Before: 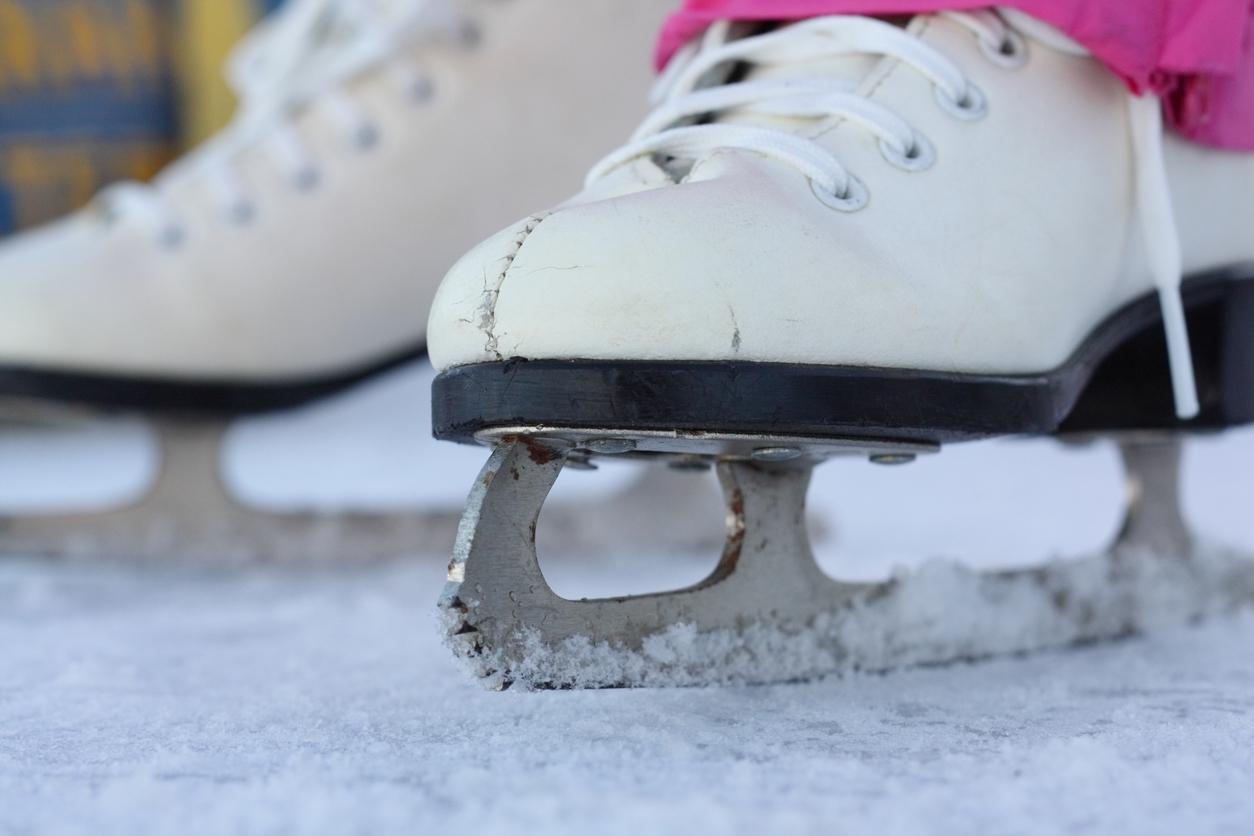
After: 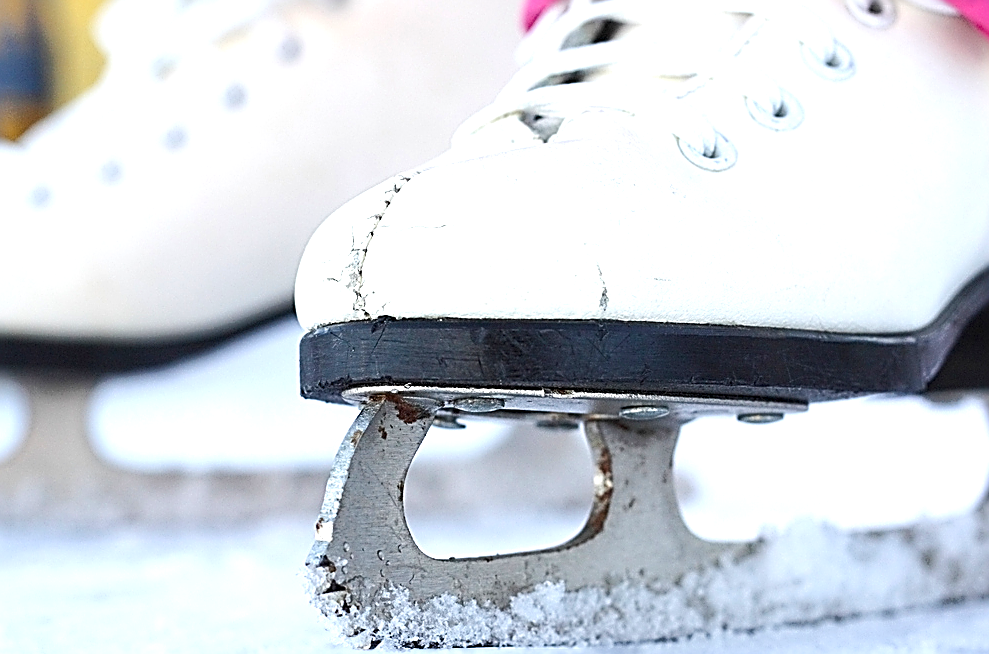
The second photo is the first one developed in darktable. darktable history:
crop and rotate: left 10.599%, top 5.097%, right 10.492%, bottom 16.568%
exposure: black level correction 0, exposure 1 EV, compensate highlight preservation false
sharpen: amount 1.876
color balance rgb: shadows lift › luminance -9.244%, perceptual saturation grading › global saturation -2.194%, perceptual saturation grading › highlights -7.524%, perceptual saturation grading › mid-tones 8.314%, perceptual saturation grading › shadows 5.228%, global vibrance 20%
tone curve: curves: ch0 [(0, 0) (0.003, 0.003) (0.011, 0.011) (0.025, 0.024) (0.044, 0.042) (0.069, 0.066) (0.1, 0.095) (0.136, 0.129) (0.177, 0.169) (0.224, 0.214) (0.277, 0.264) (0.335, 0.319) (0.399, 0.38) (0.468, 0.446) (0.543, 0.558) (0.623, 0.636) (0.709, 0.719) (0.801, 0.807) (0.898, 0.901) (1, 1)], color space Lab, independent channels, preserve colors none
